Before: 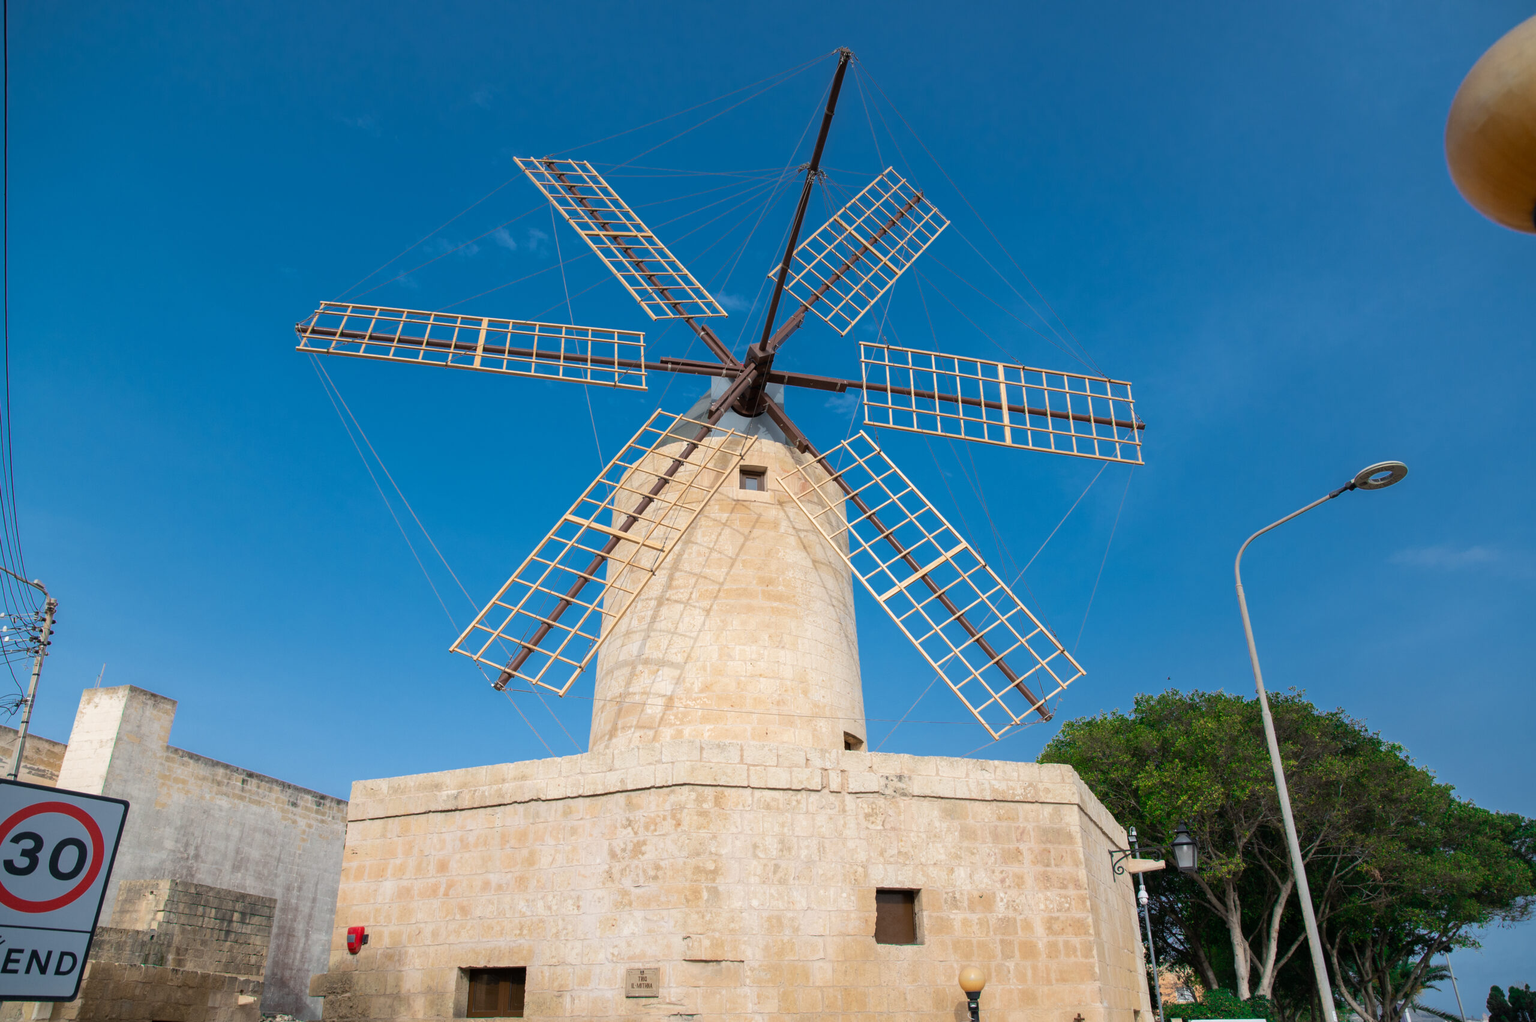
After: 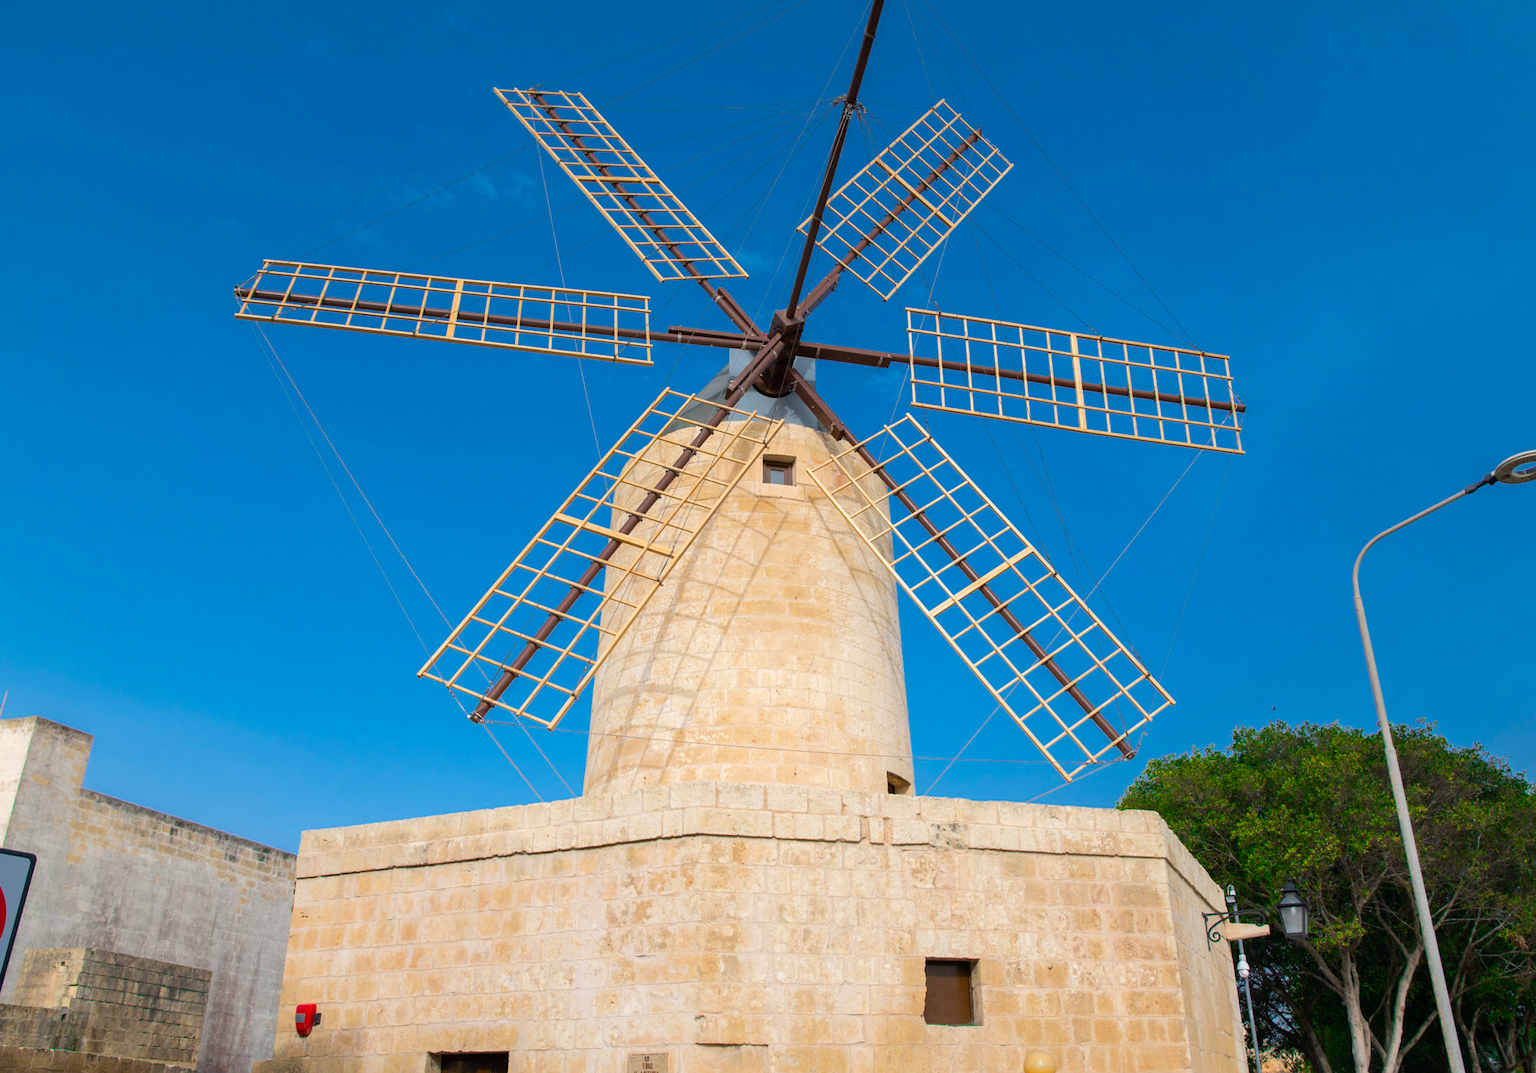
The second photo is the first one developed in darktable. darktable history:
crop: left 6.446%, top 8.188%, right 9.538%, bottom 3.548%
color balance rgb: linear chroma grading › global chroma 8.33%, perceptual saturation grading › global saturation 18.52%, global vibrance 7.87%
